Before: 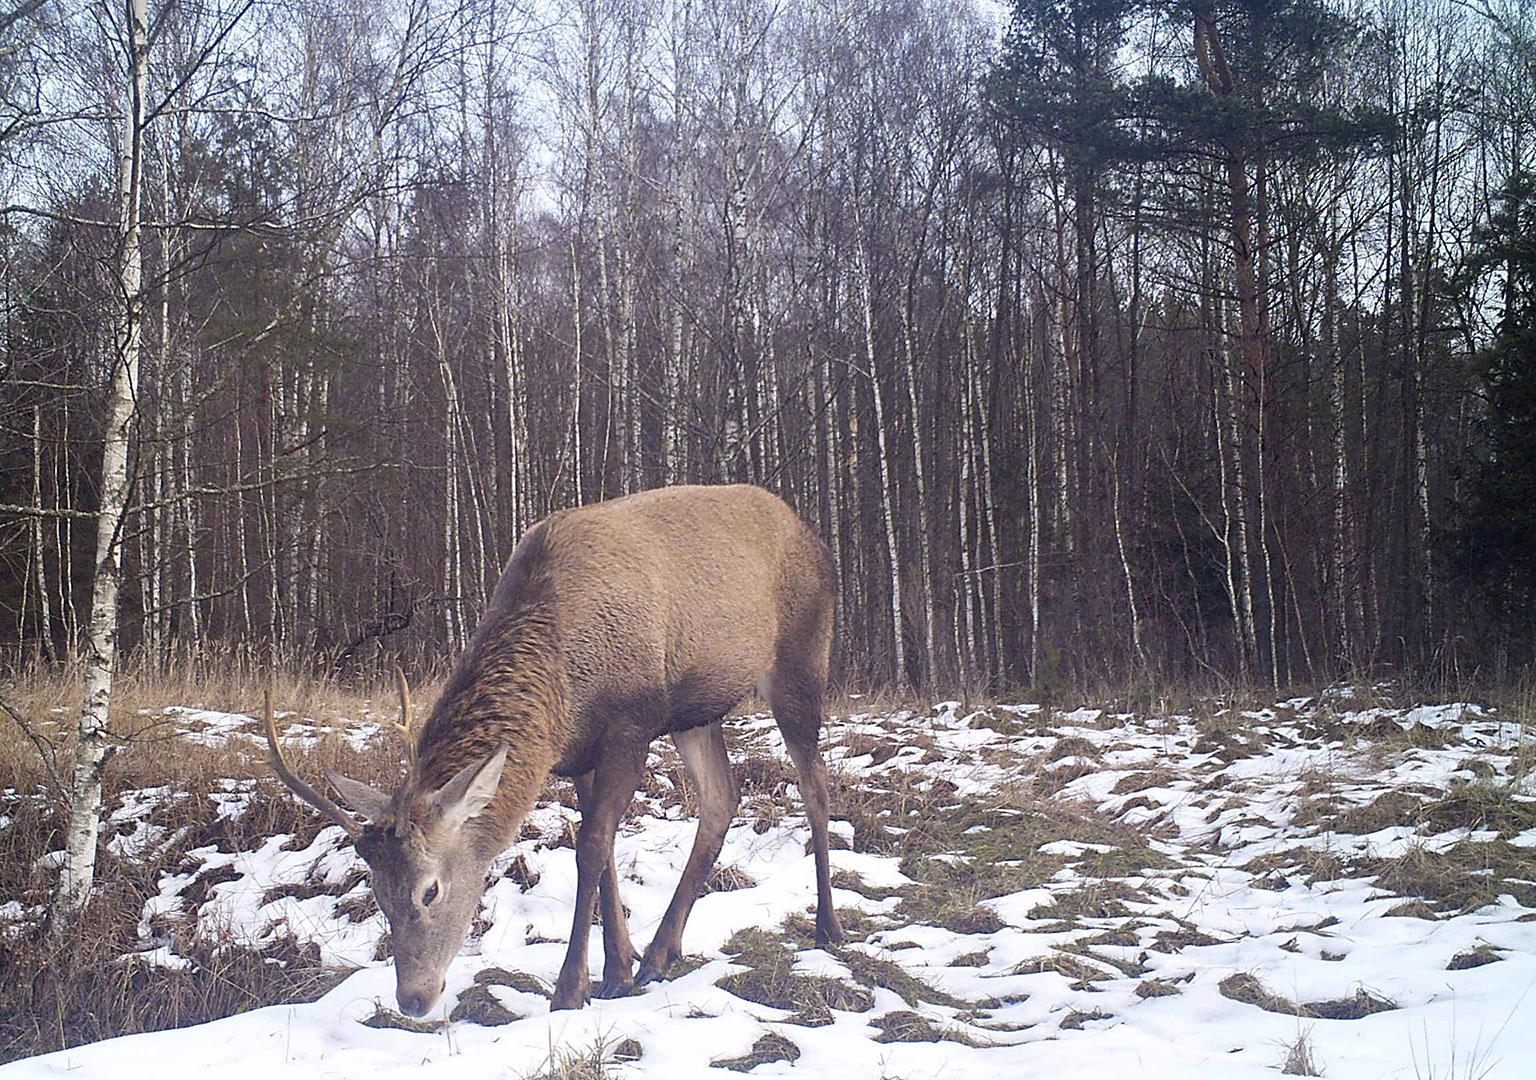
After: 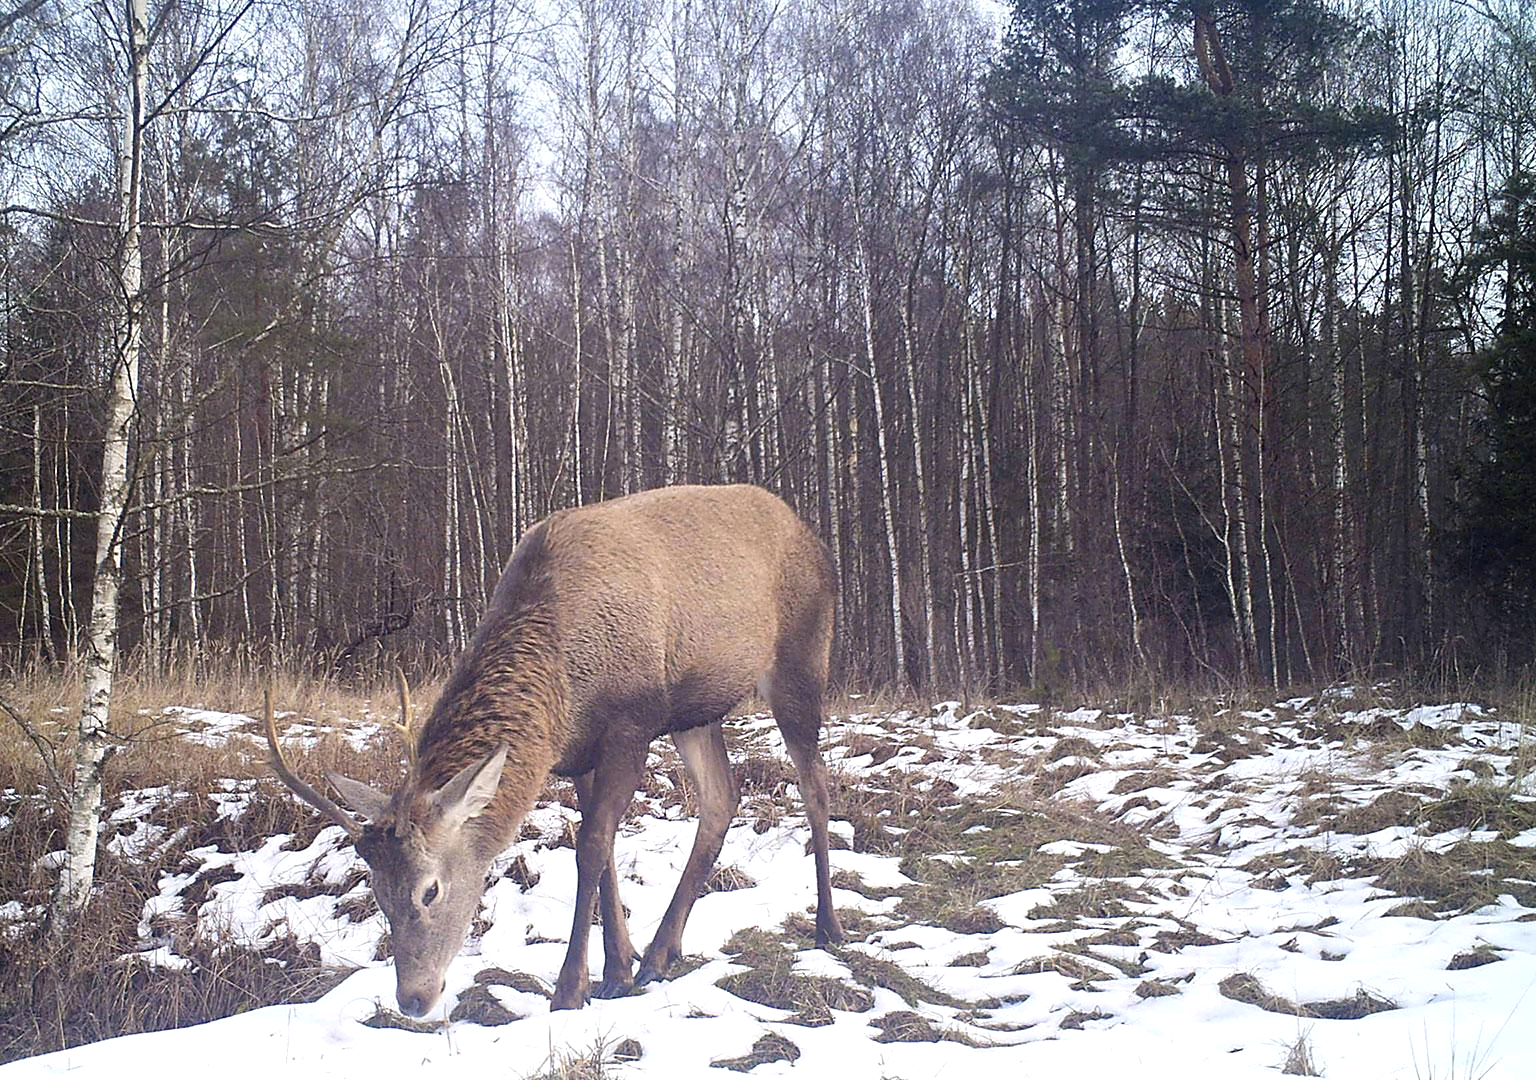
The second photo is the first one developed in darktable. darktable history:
exposure: exposure 0.221 EV, compensate highlight preservation false
